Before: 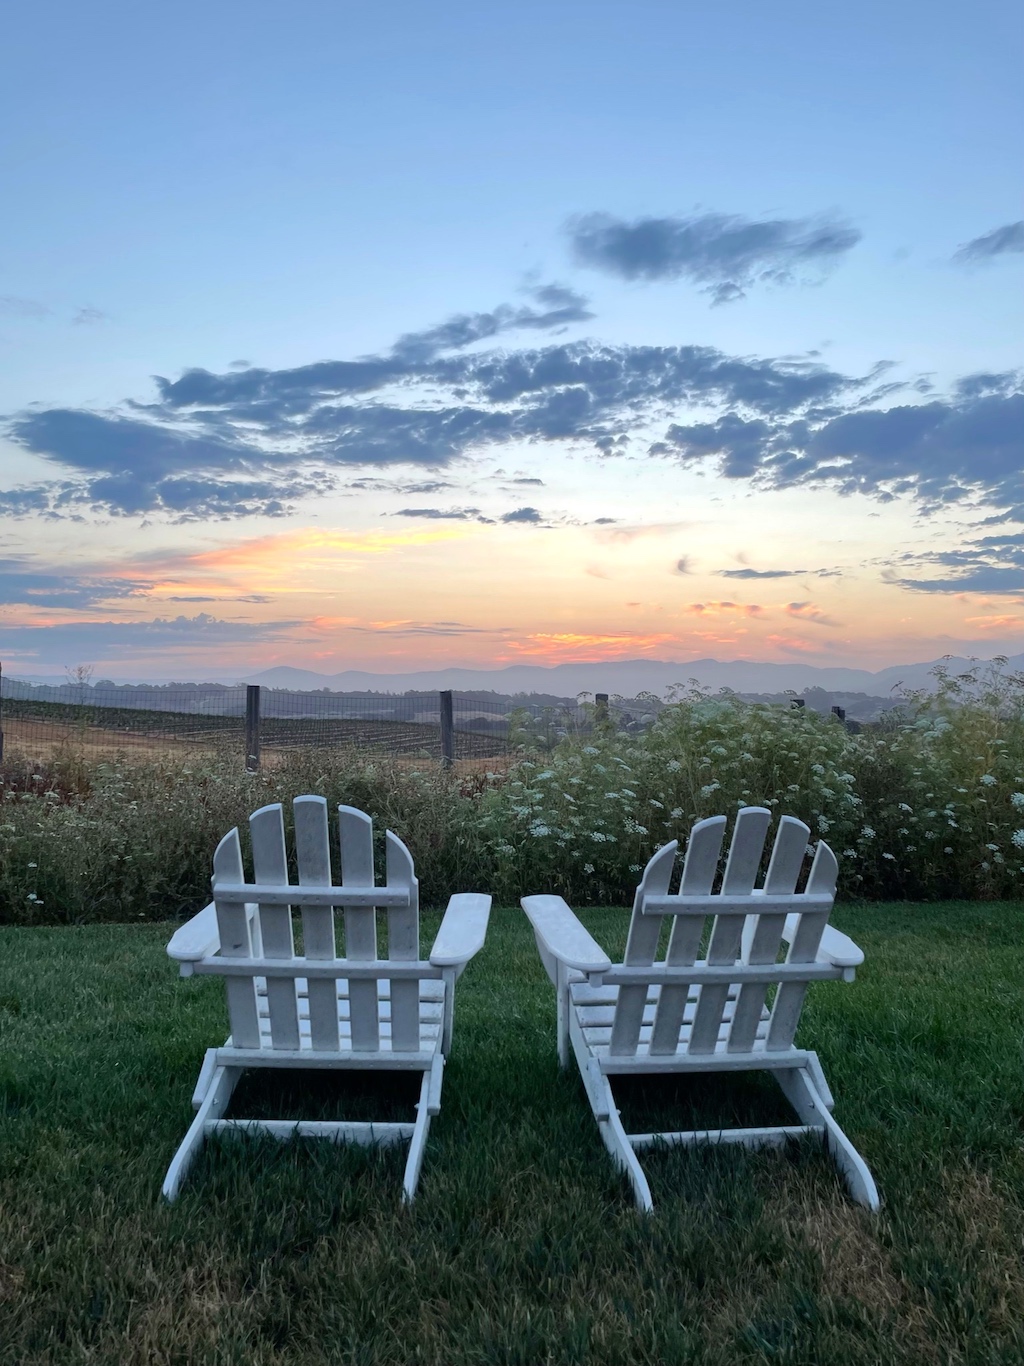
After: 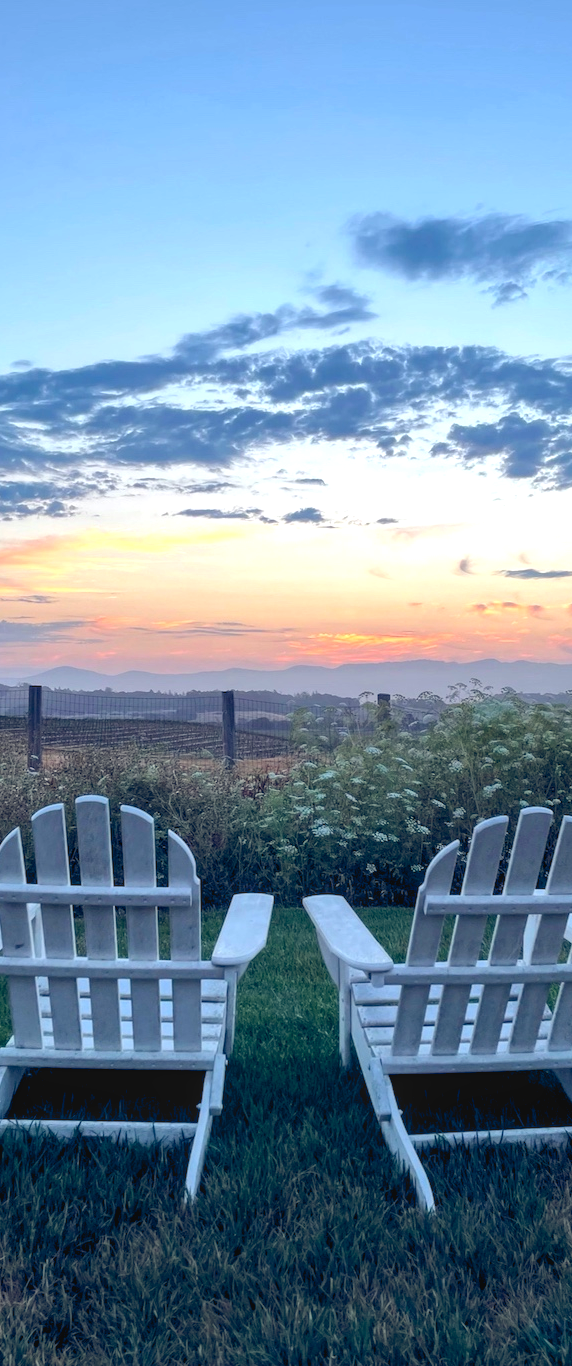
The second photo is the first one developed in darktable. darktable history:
contrast brightness saturation: contrast -0.109
local contrast: on, module defaults
color balance rgb: global offset › luminance -0.293%, global offset › chroma 0.302%, global offset › hue 263.06°, perceptual saturation grading › global saturation 2.862%, perceptual brilliance grading › global brilliance 10.656%, global vibrance 20%
crop: left 21.376%, right 22.683%
